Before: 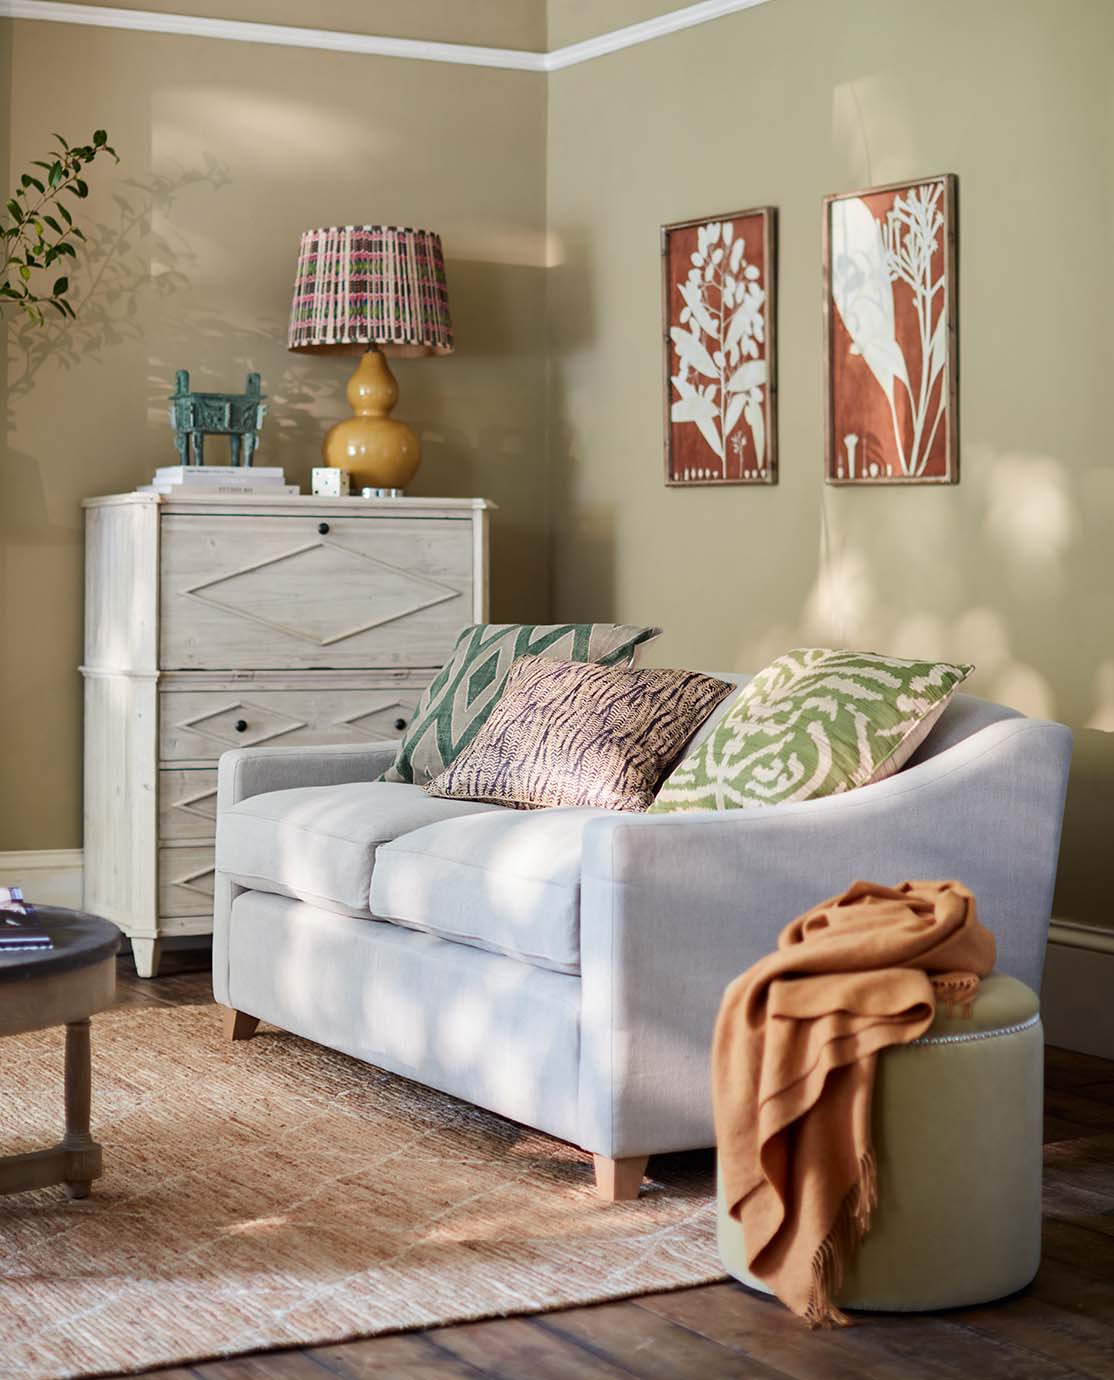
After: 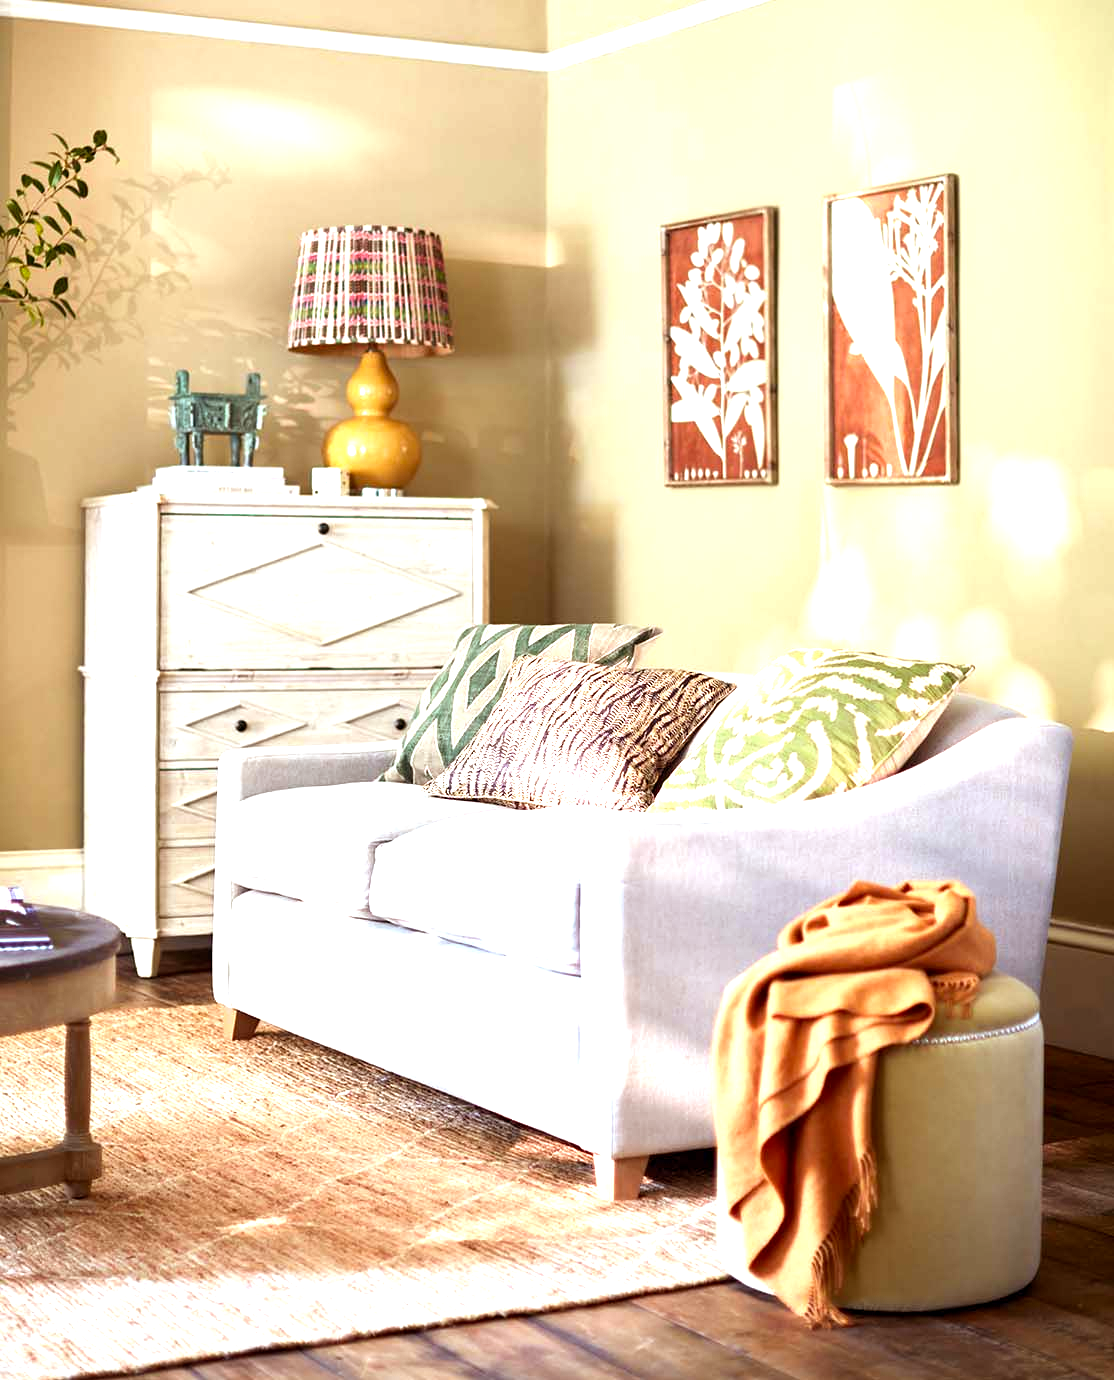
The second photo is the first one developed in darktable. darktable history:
rgb levels: mode RGB, independent channels, levels [[0, 0.5, 1], [0, 0.521, 1], [0, 0.536, 1]]
exposure: black level correction 0.001, exposure 1.398 EV, compensate exposure bias true, compensate highlight preservation false
